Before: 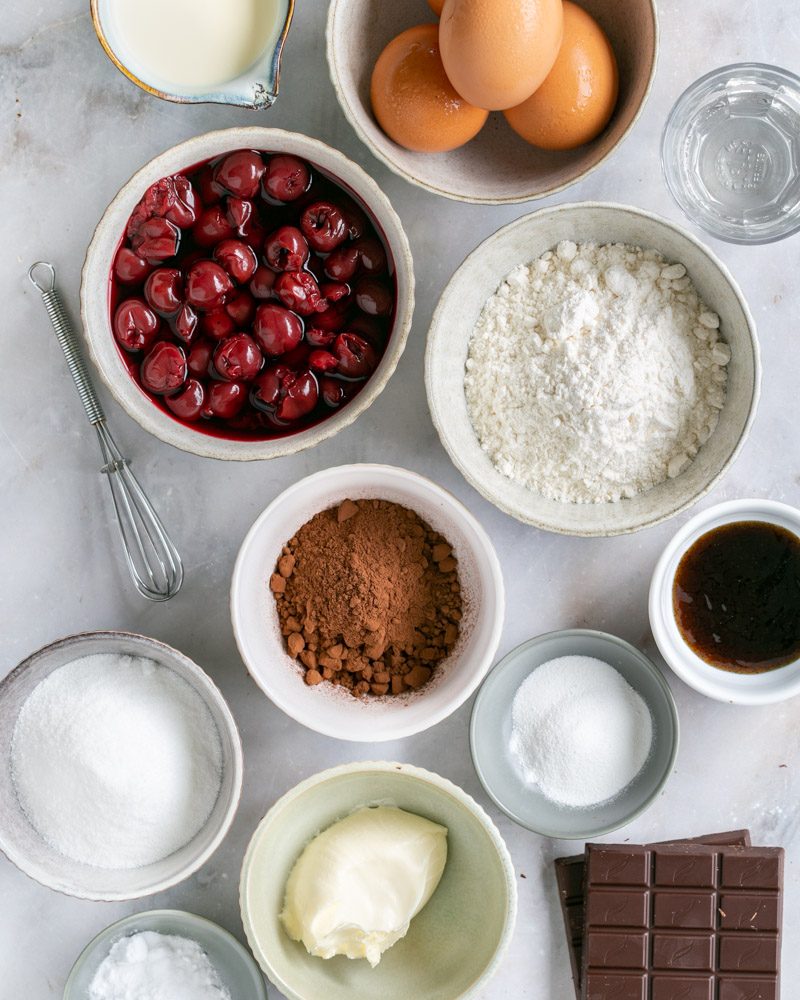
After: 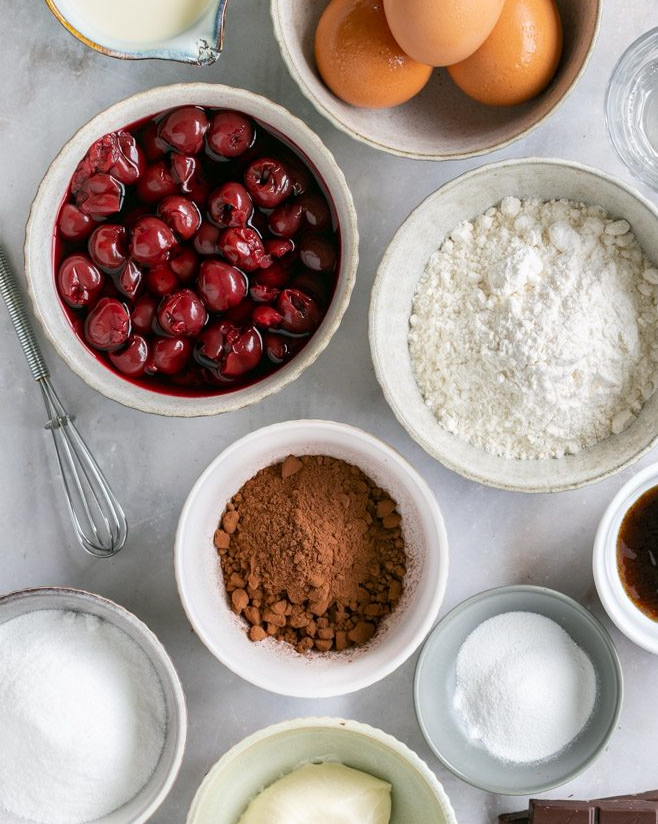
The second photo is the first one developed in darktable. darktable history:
crop and rotate: left 7.108%, top 4.461%, right 10.524%, bottom 13.136%
